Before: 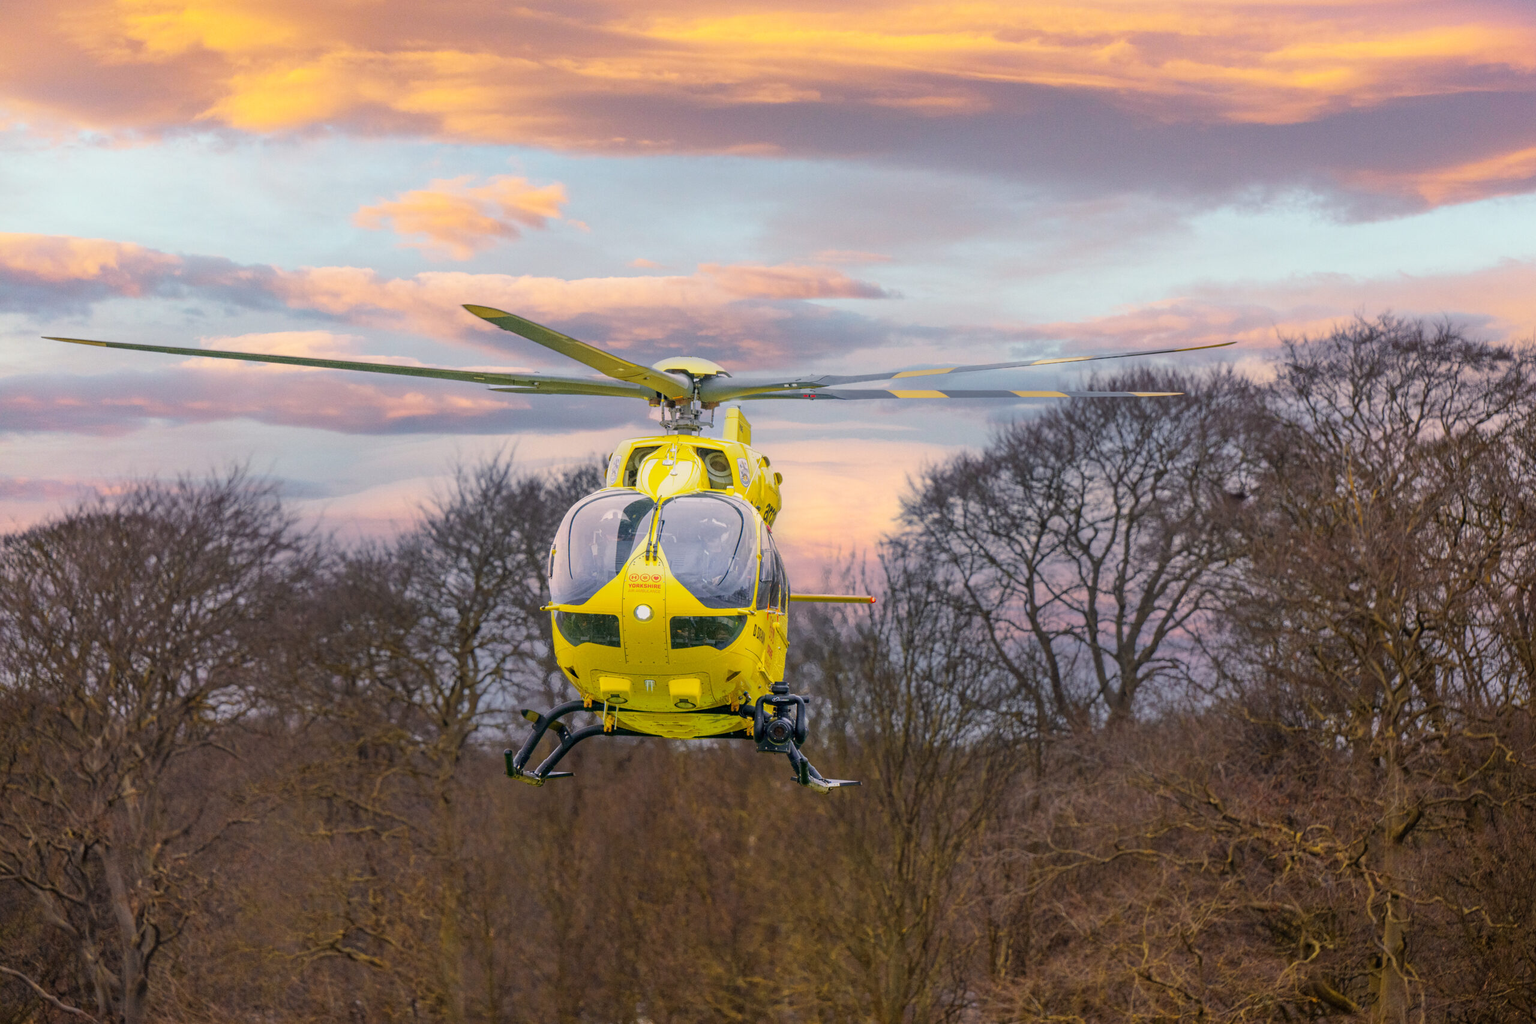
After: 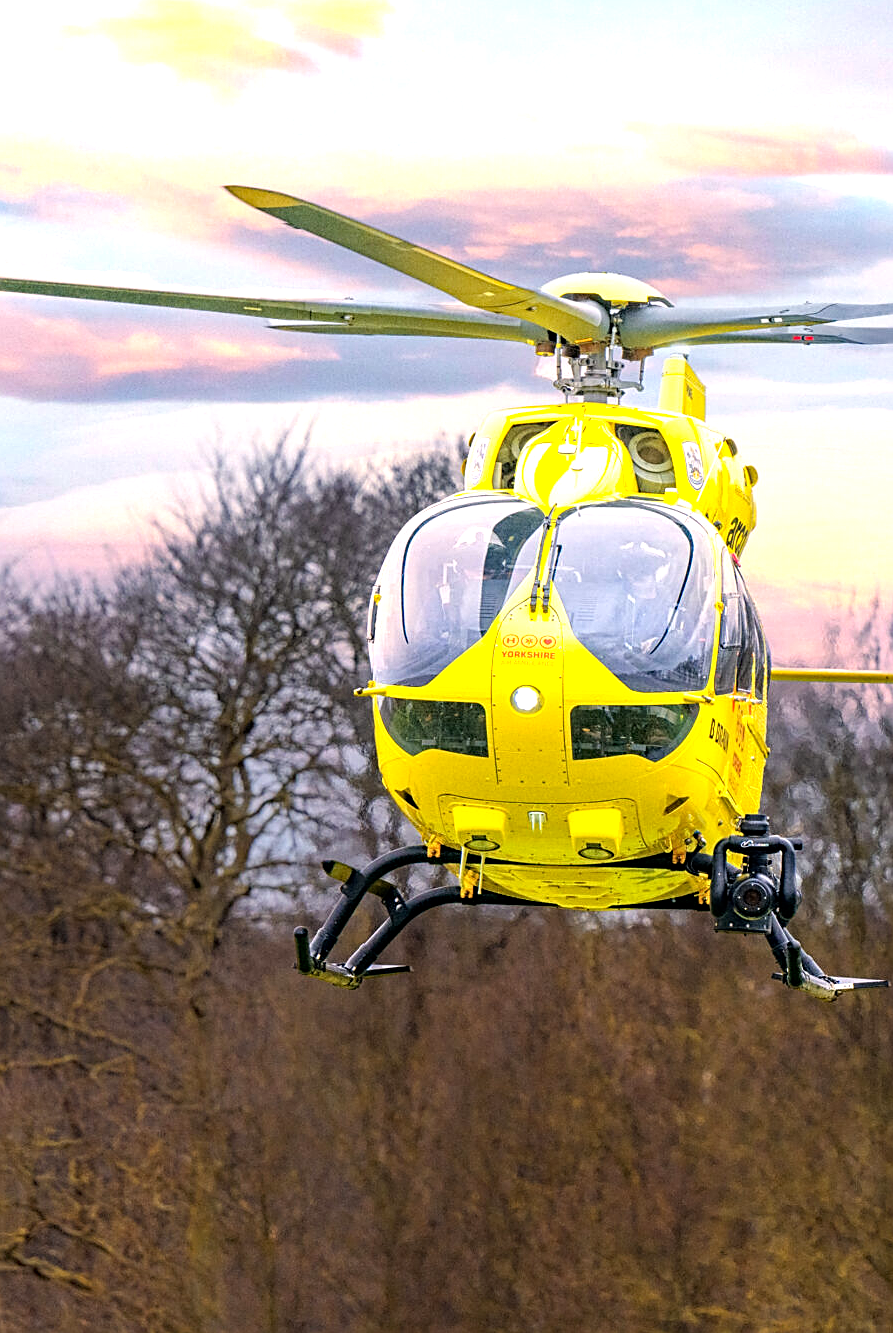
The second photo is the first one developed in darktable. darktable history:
haze removal: compatibility mode true, adaptive false
crop and rotate: left 21.335%, top 18.893%, right 43.771%, bottom 2.975%
sharpen: on, module defaults
tone equalizer: -8 EV -1.08 EV, -7 EV -1.04 EV, -6 EV -0.903 EV, -5 EV -0.545 EV, -3 EV 0.562 EV, -2 EV 0.854 EV, -1 EV 1 EV, +0 EV 1.07 EV
